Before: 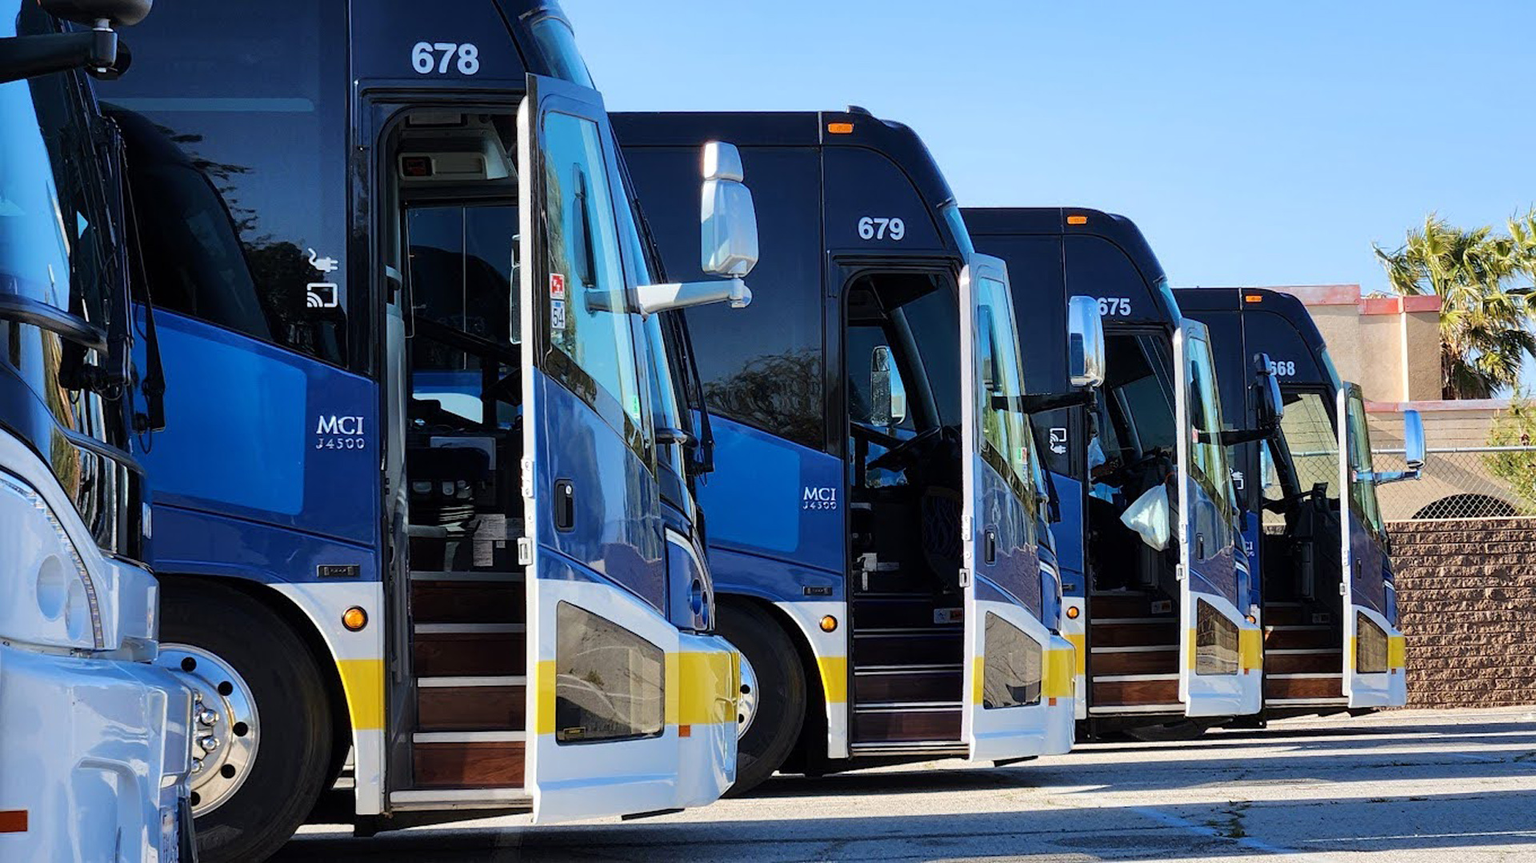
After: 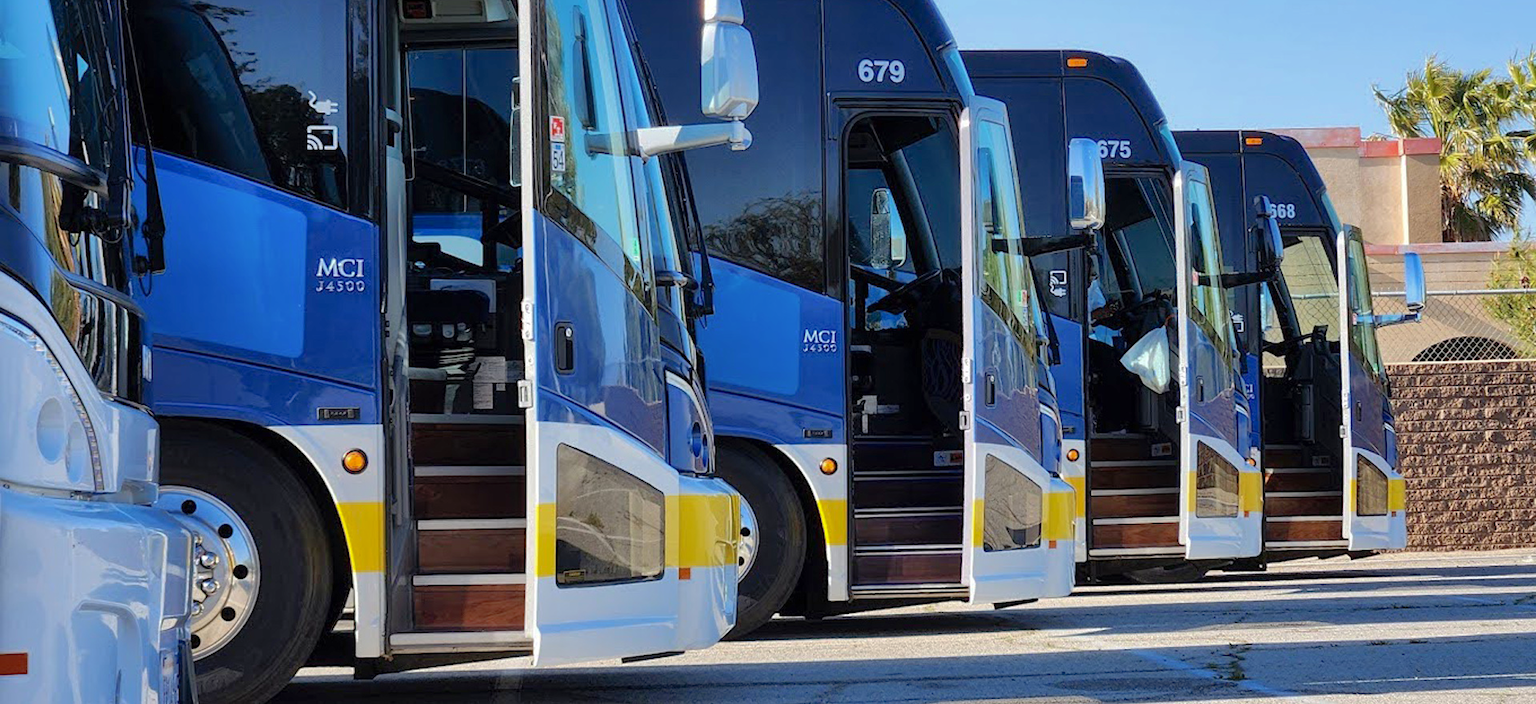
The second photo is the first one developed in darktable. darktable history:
shadows and highlights: on, module defaults
crop and rotate: top 18.319%
